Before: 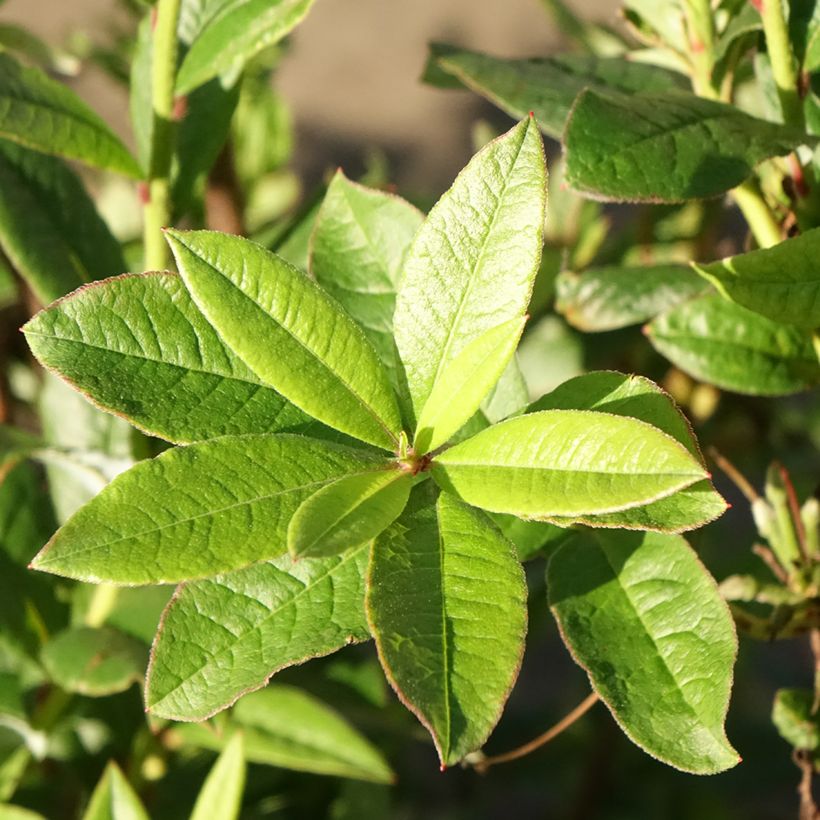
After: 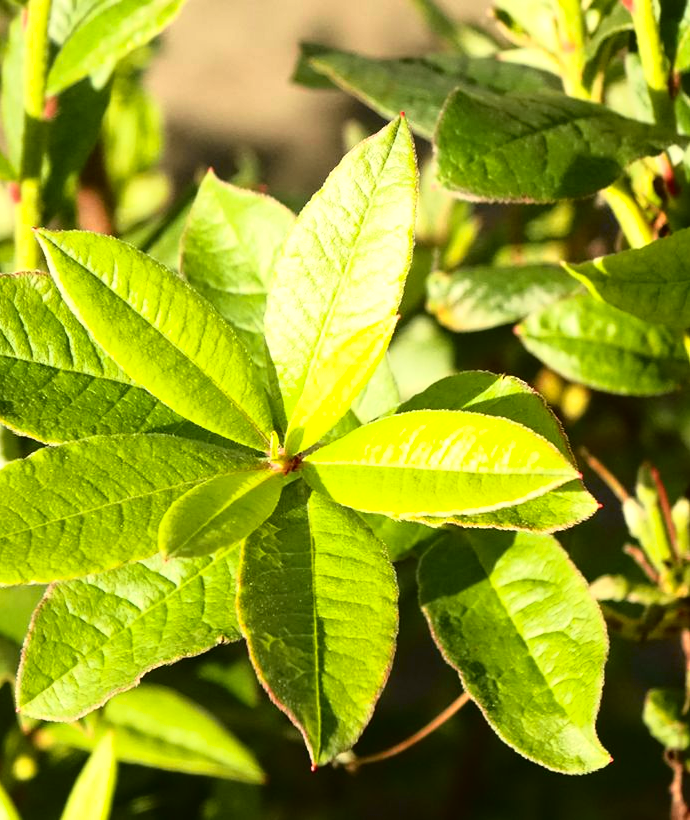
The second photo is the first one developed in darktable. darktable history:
tone curve: curves: ch0 [(0, 0.021) (0.049, 0.044) (0.152, 0.14) (0.328, 0.377) (0.473, 0.543) (0.663, 0.734) (0.84, 0.899) (1, 0.969)]; ch1 [(0, 0) (0.302, 0.331) (0.427, 0.433) (0.472, 0.47) (0.502, 0.503) (0.527, 0.524) (0.564, 0.591) (0.602, 0.632) (0.677, 0.701) (0.859, 0.885) (1, 1)]; ch2 [(0, 0) (0.33, 0.301) (0.447, 0.44) (0.487, 0.496) (0.502, 0.516) (0.535, 0.563) (0.565, 0.6) (0.618, 0.629) (1, 1)], color space Lab, independent channels, preserve colors none
color balance rgb: power › chroma 0.237%, power › hue 61.63°, perceptual saturation grading › global saturation 25.131%, perceptual brilliance grading › highlights 15.538%, perceptual brilliance grading › shadows -14.096%
exposure: compensate highlight preservation false
crop: left 15.812%
